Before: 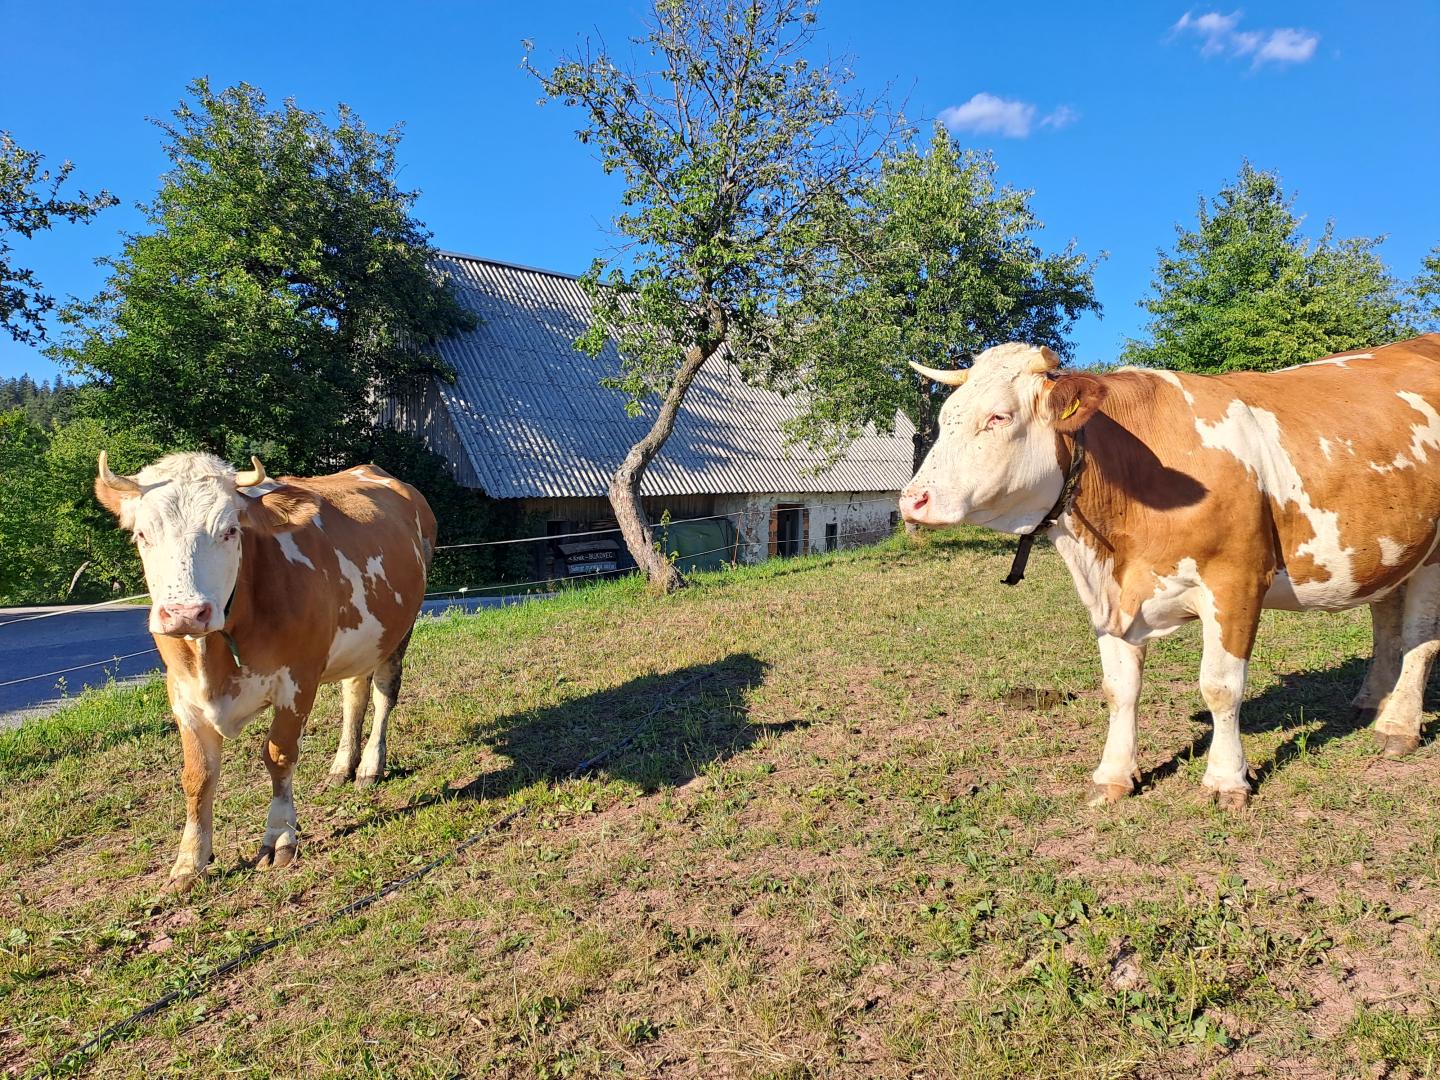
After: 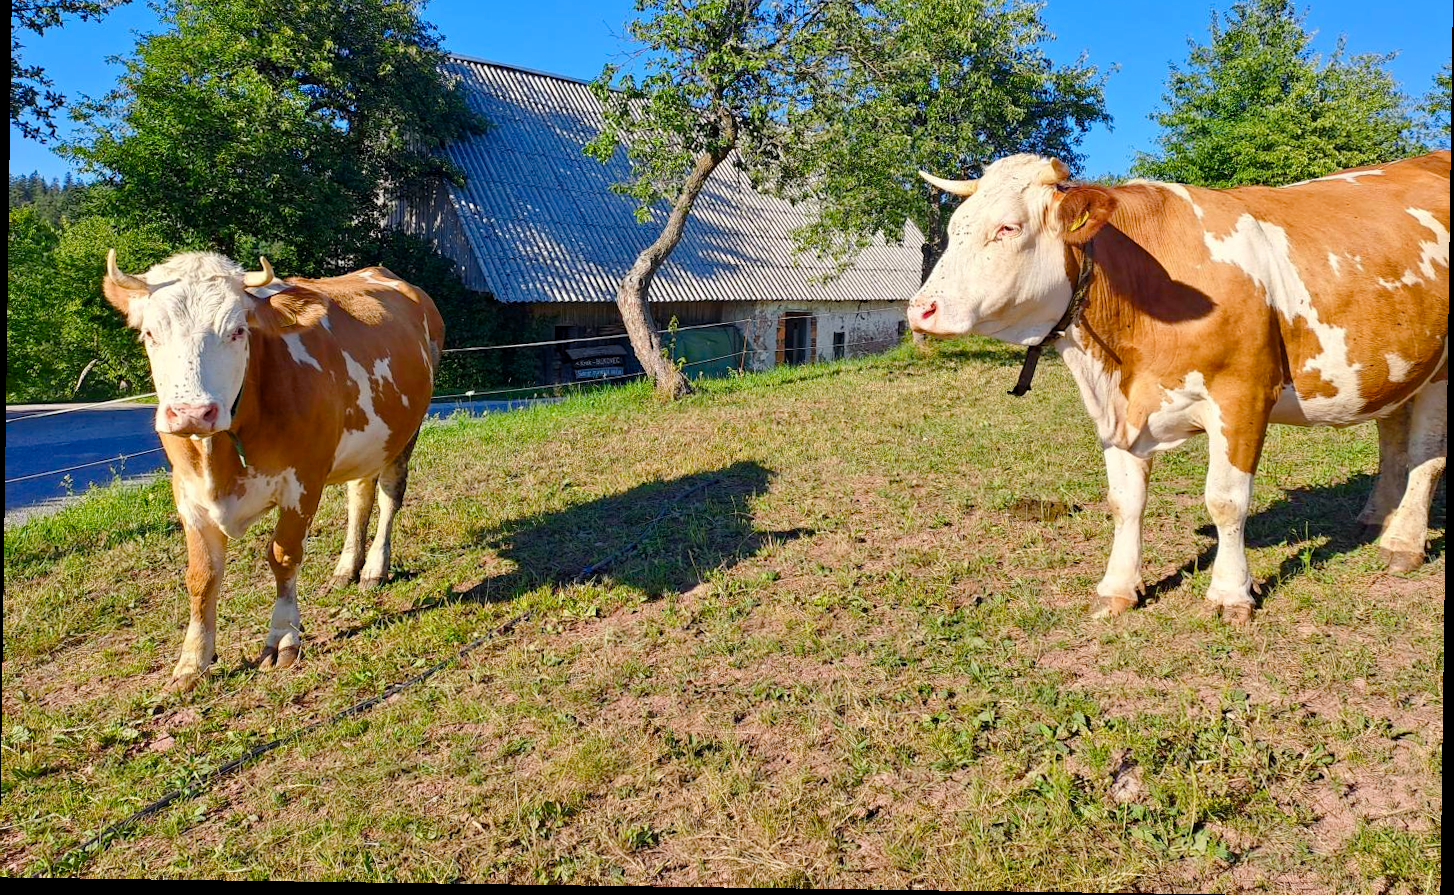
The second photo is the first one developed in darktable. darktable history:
crop and rotate: top 18.507%
rotate and perspective: rotation 0.8°, automatic cropping off
color balance rgb: perceptual saturation grading › global saturation 20%, perceptual saturation grading › highlights -25%, perceptual saturation grading › shadows 50%
